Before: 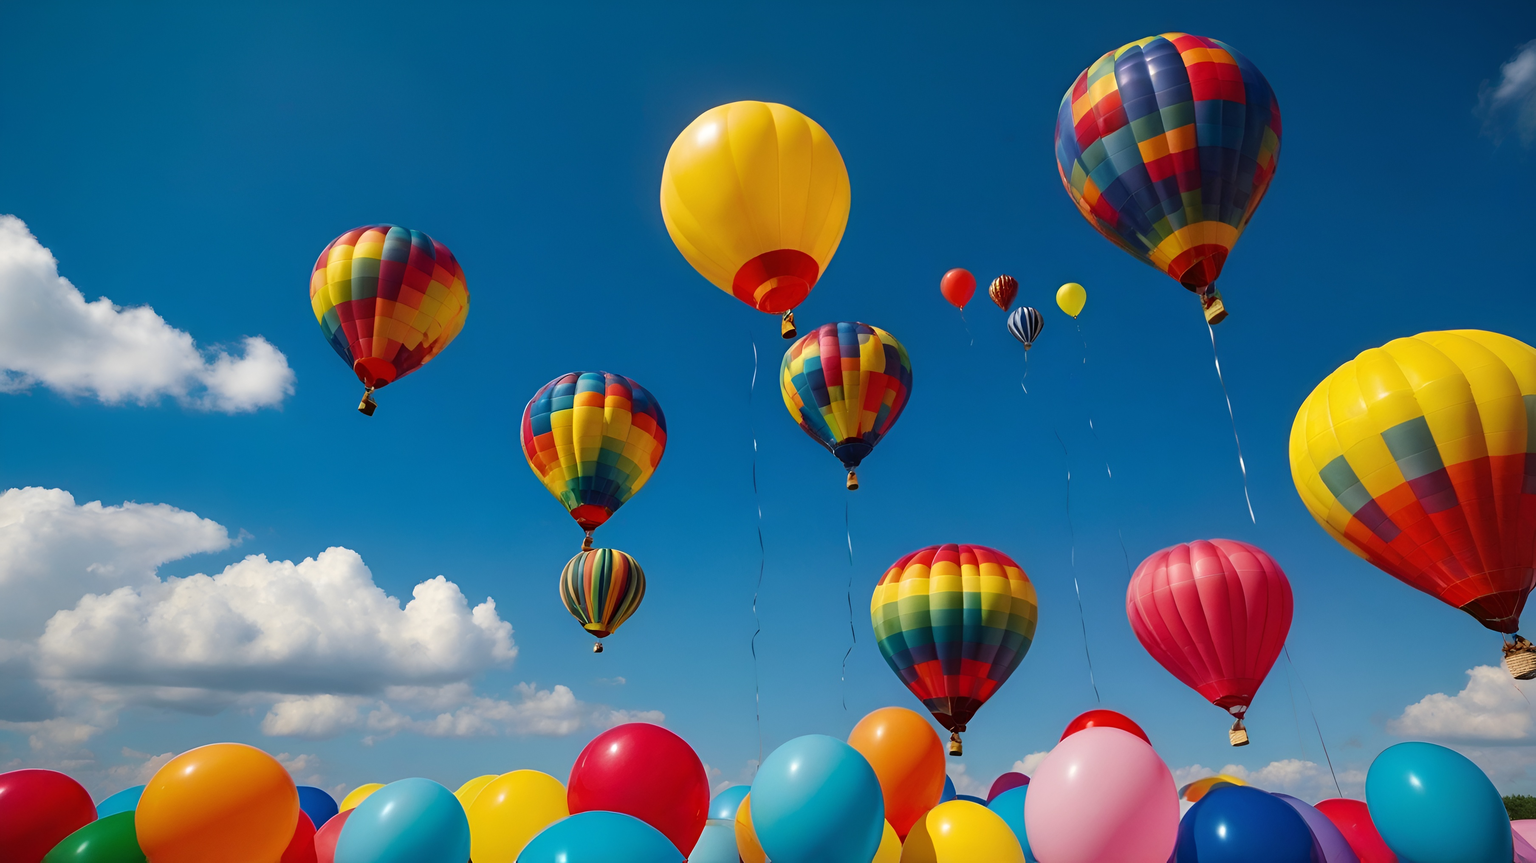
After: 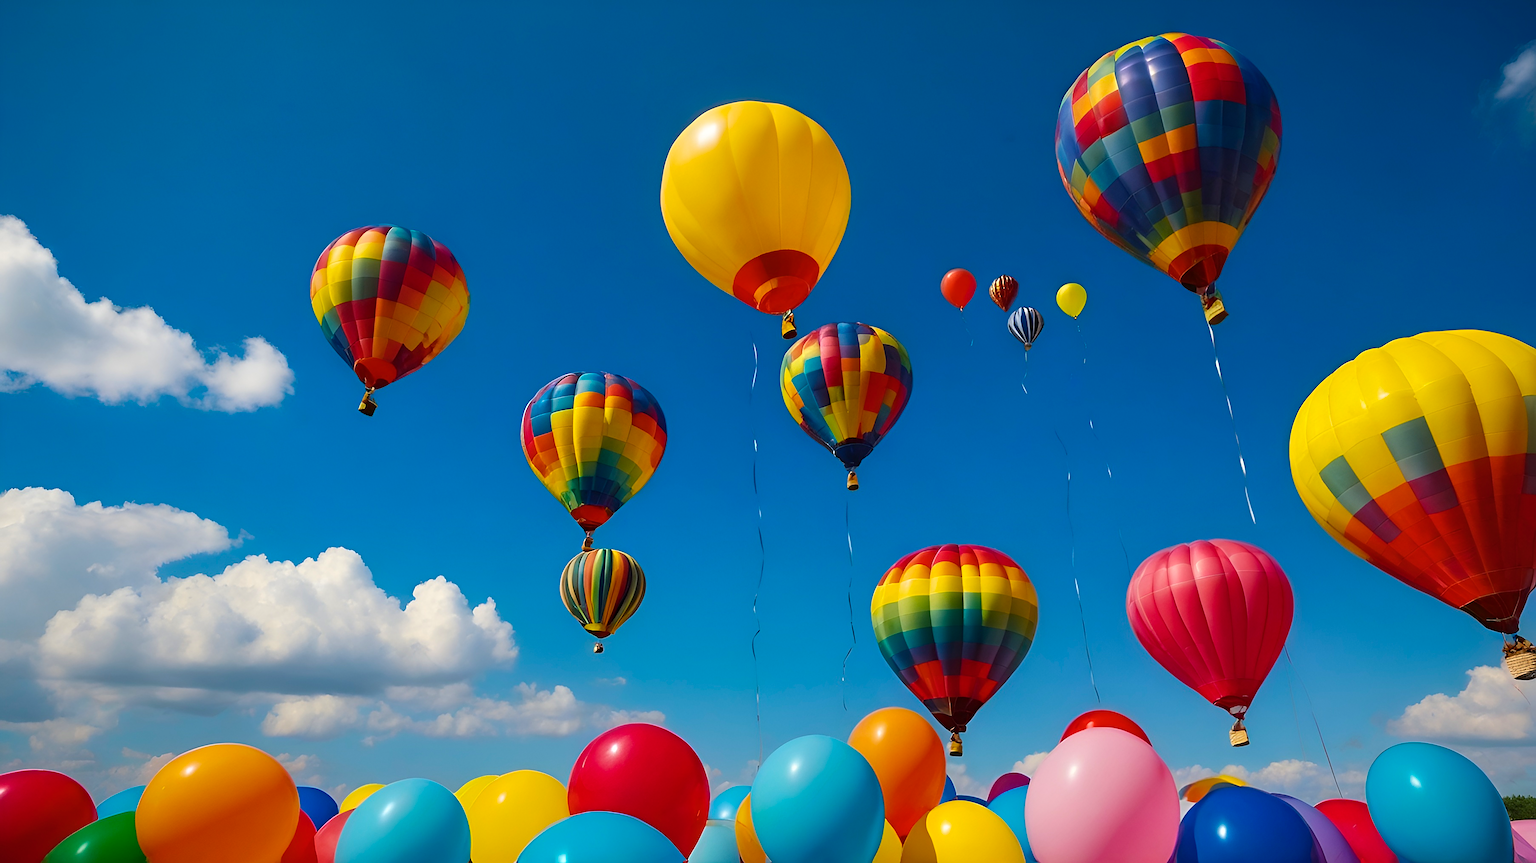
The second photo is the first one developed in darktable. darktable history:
color balance rgb: global vibrance 42.74%
sharpen: on, module defaults
